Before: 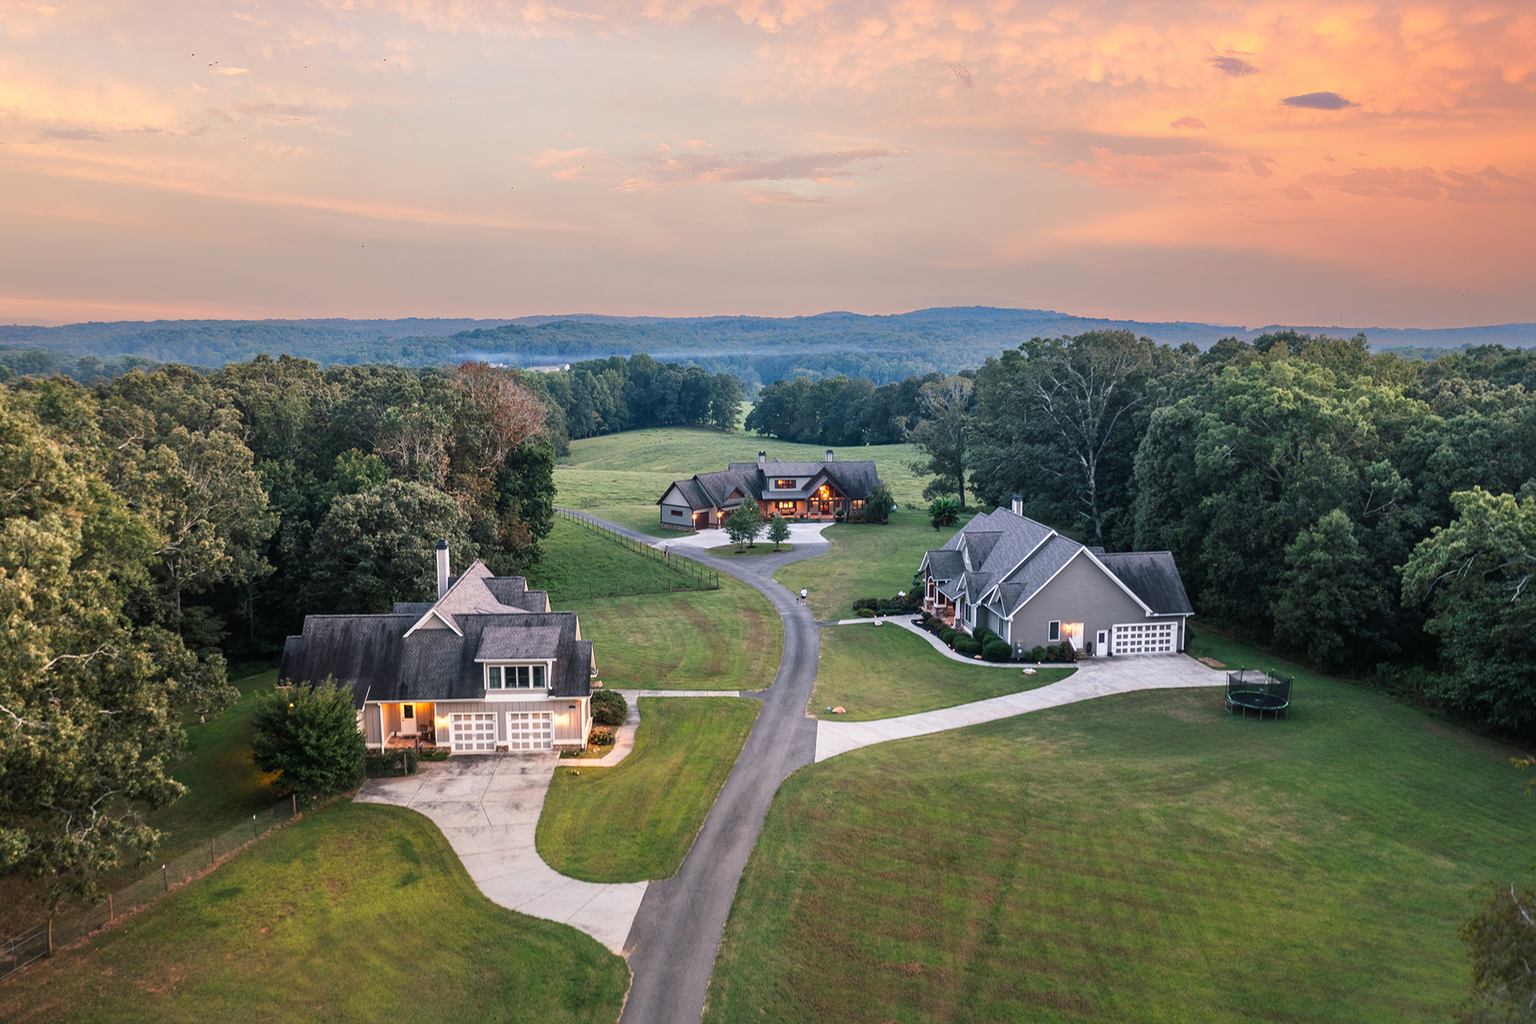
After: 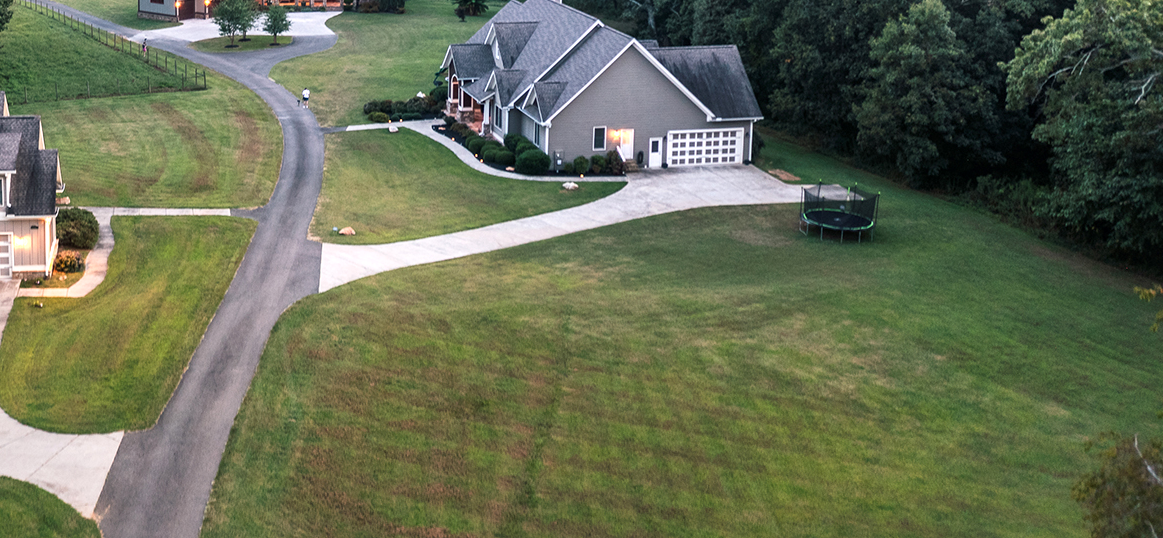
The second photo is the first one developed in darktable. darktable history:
local contrast: mode bilateral grid, contrast 19, coarseness 49, detail 119%, midtone range 0.2
crop and rotate: left 35.385%, top 50.104%, bottom 5.001%
exposure: exposure 0.232 EV, compensate exposure bias true, compensate highlight preservation false
